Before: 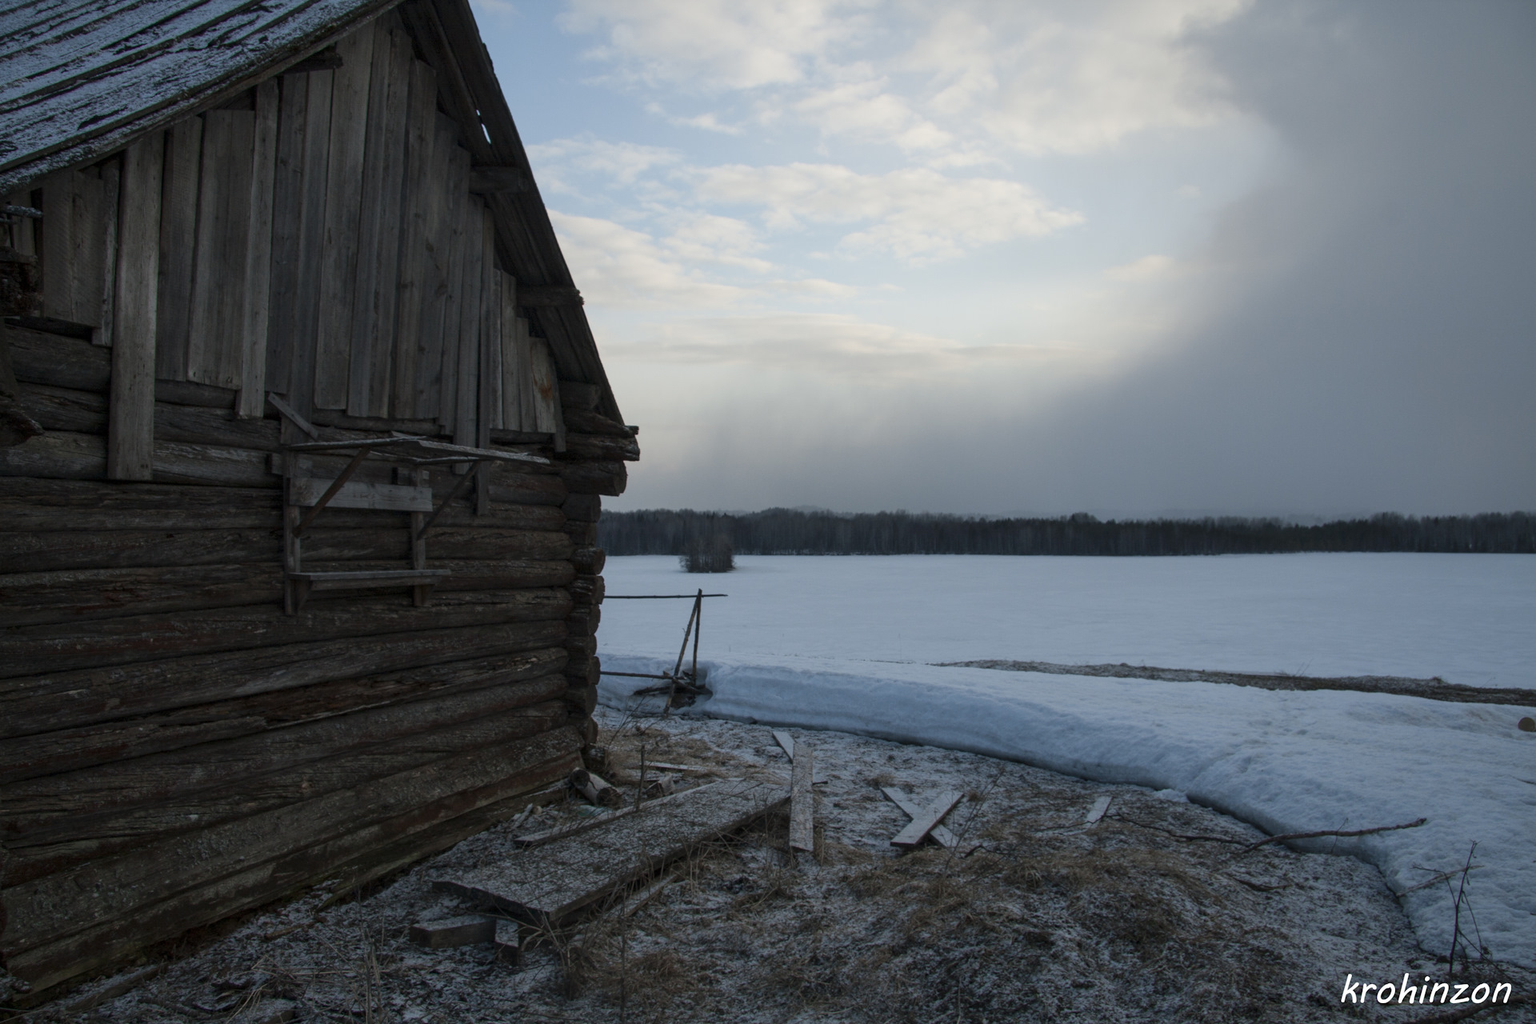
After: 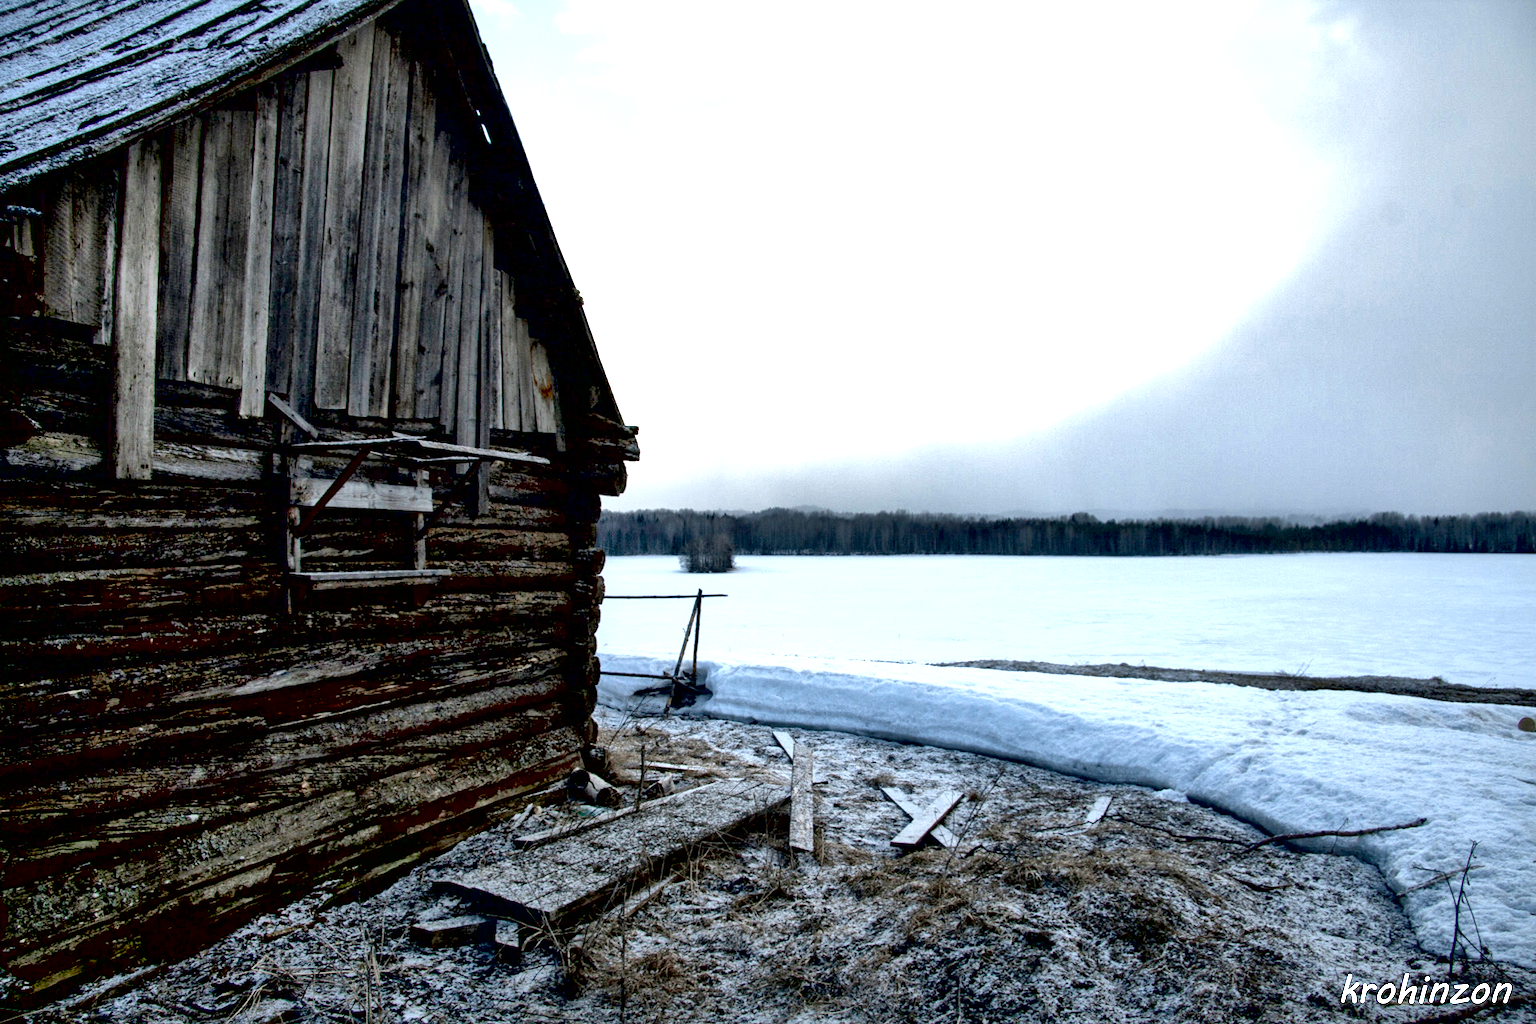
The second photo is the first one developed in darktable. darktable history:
shadows and highlights: shadows 35.73, highlights -34.76, soften with gaussian
local contrast: mode bilateral grid, contrast 20, coarseness 51, detail 179%, midtone range 0.2
exposure: black level correction 0.014, exposure 1.769 EV, compensate exposure bias true, compensate highlight preservation false
